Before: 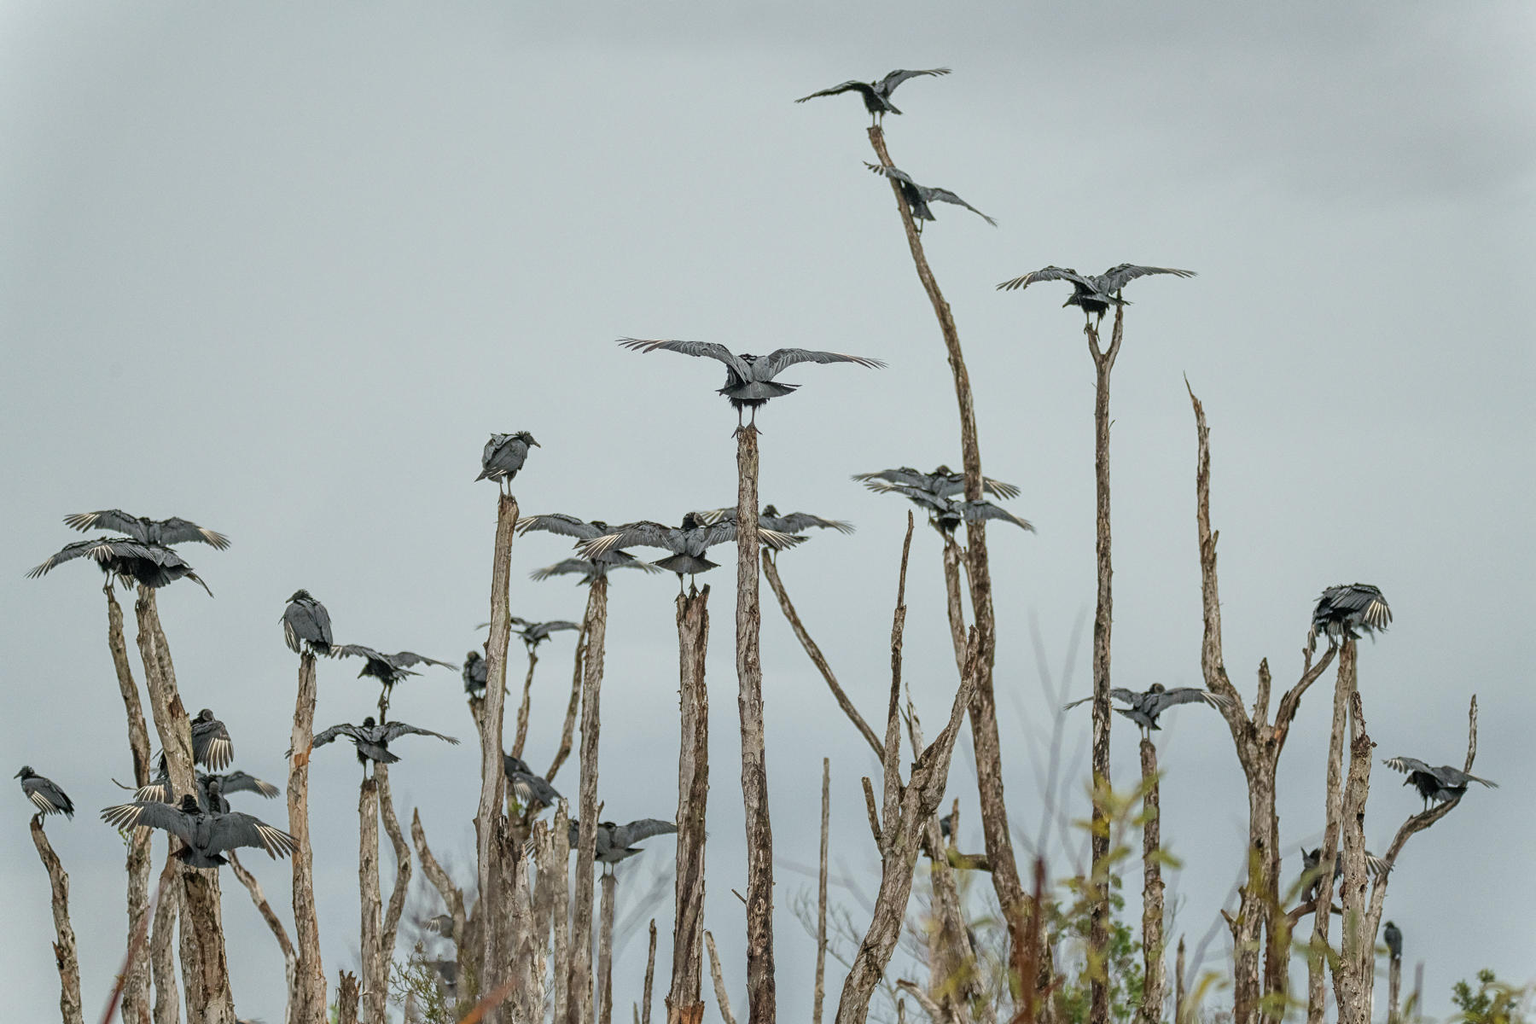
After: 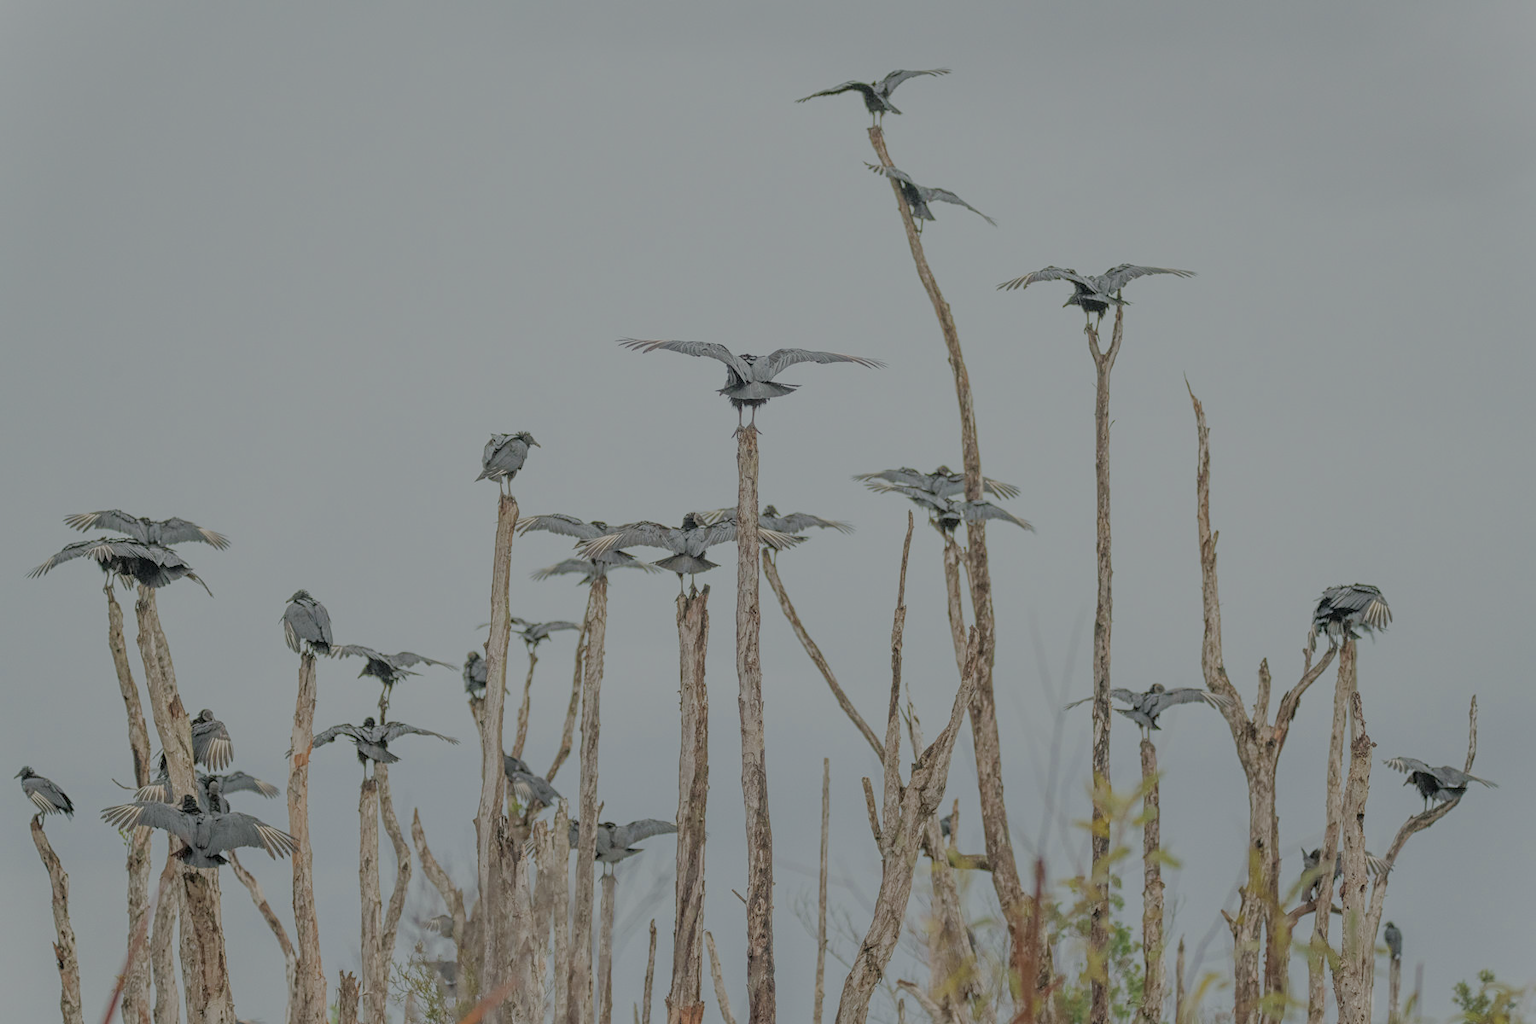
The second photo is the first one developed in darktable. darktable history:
filmic rgb: black relative exposure -13.88 EV, white relative exposure 7.98 EV, hardness 3.75, latitude 49.68%, contrast 0.505
